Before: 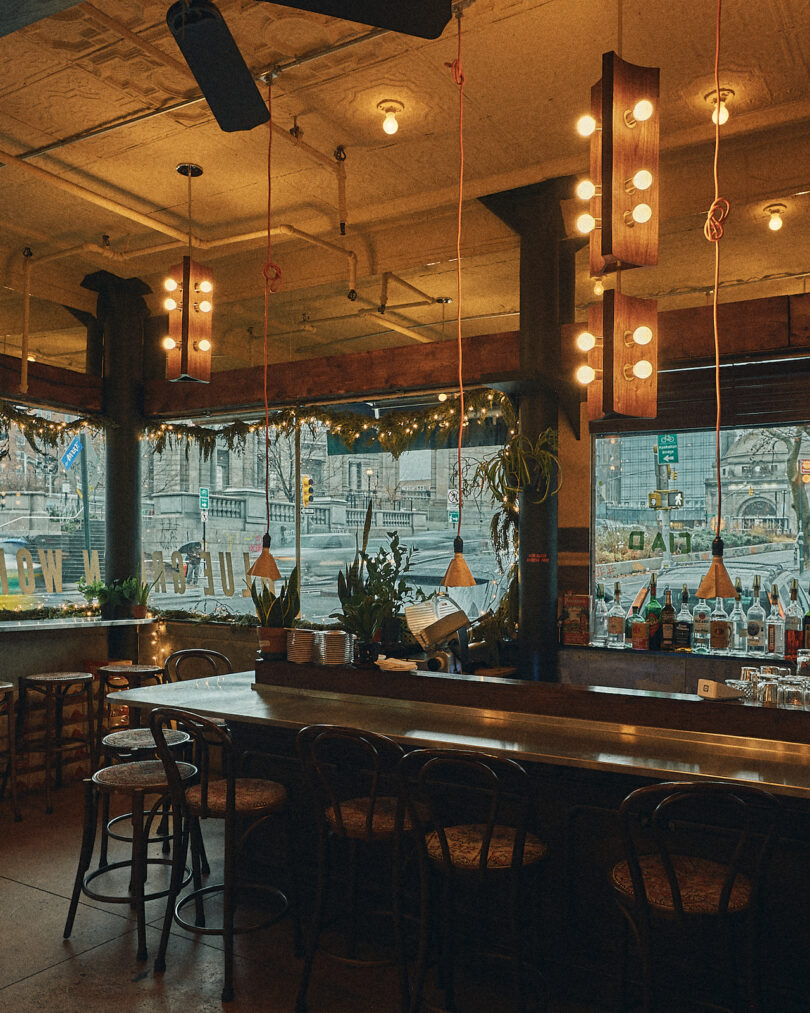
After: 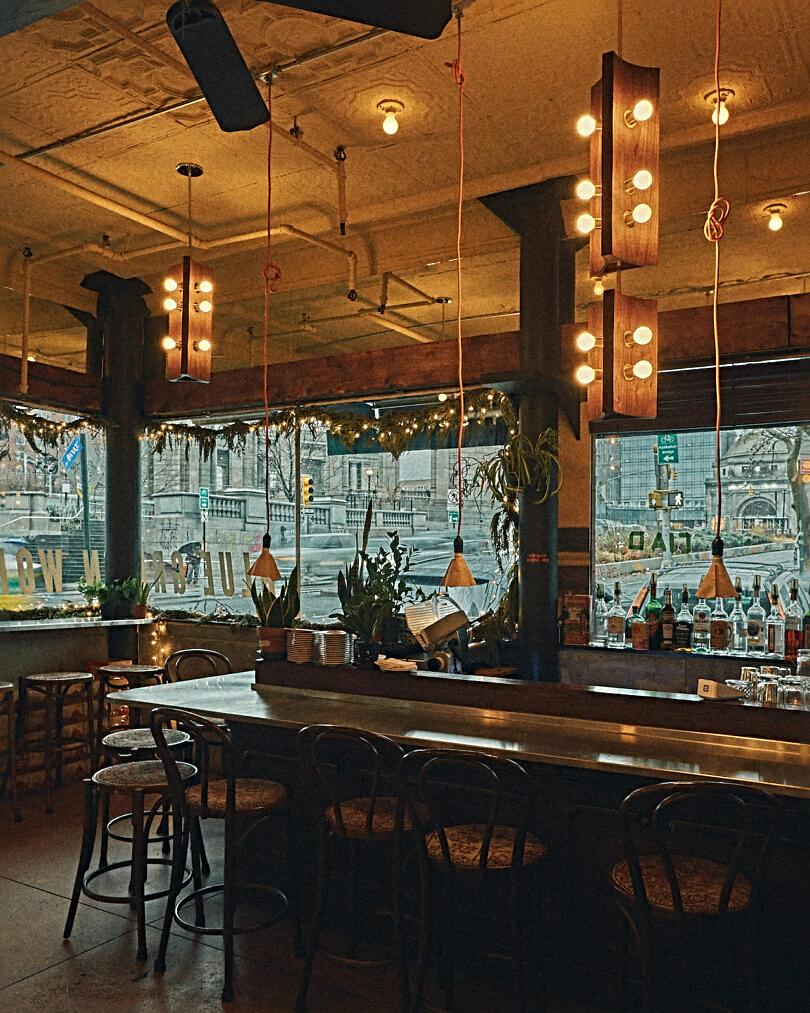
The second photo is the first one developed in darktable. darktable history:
contrast brightness saturation: contrast -0.02, brightness -0.01, saturation 0.03
sharpen: radius 4
